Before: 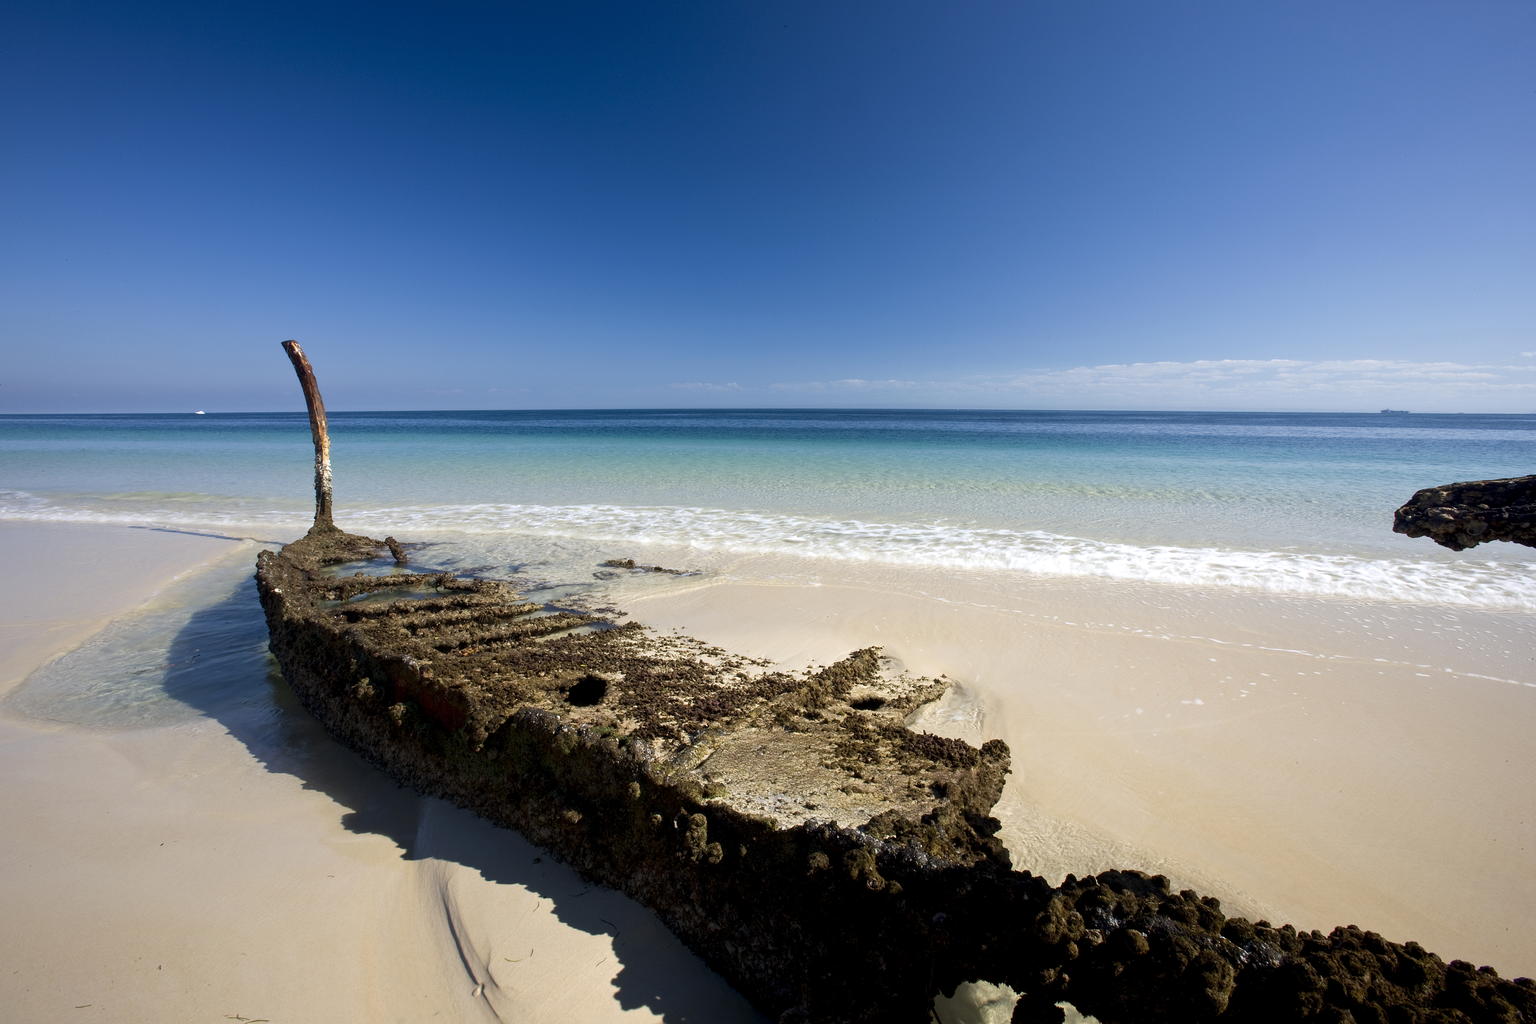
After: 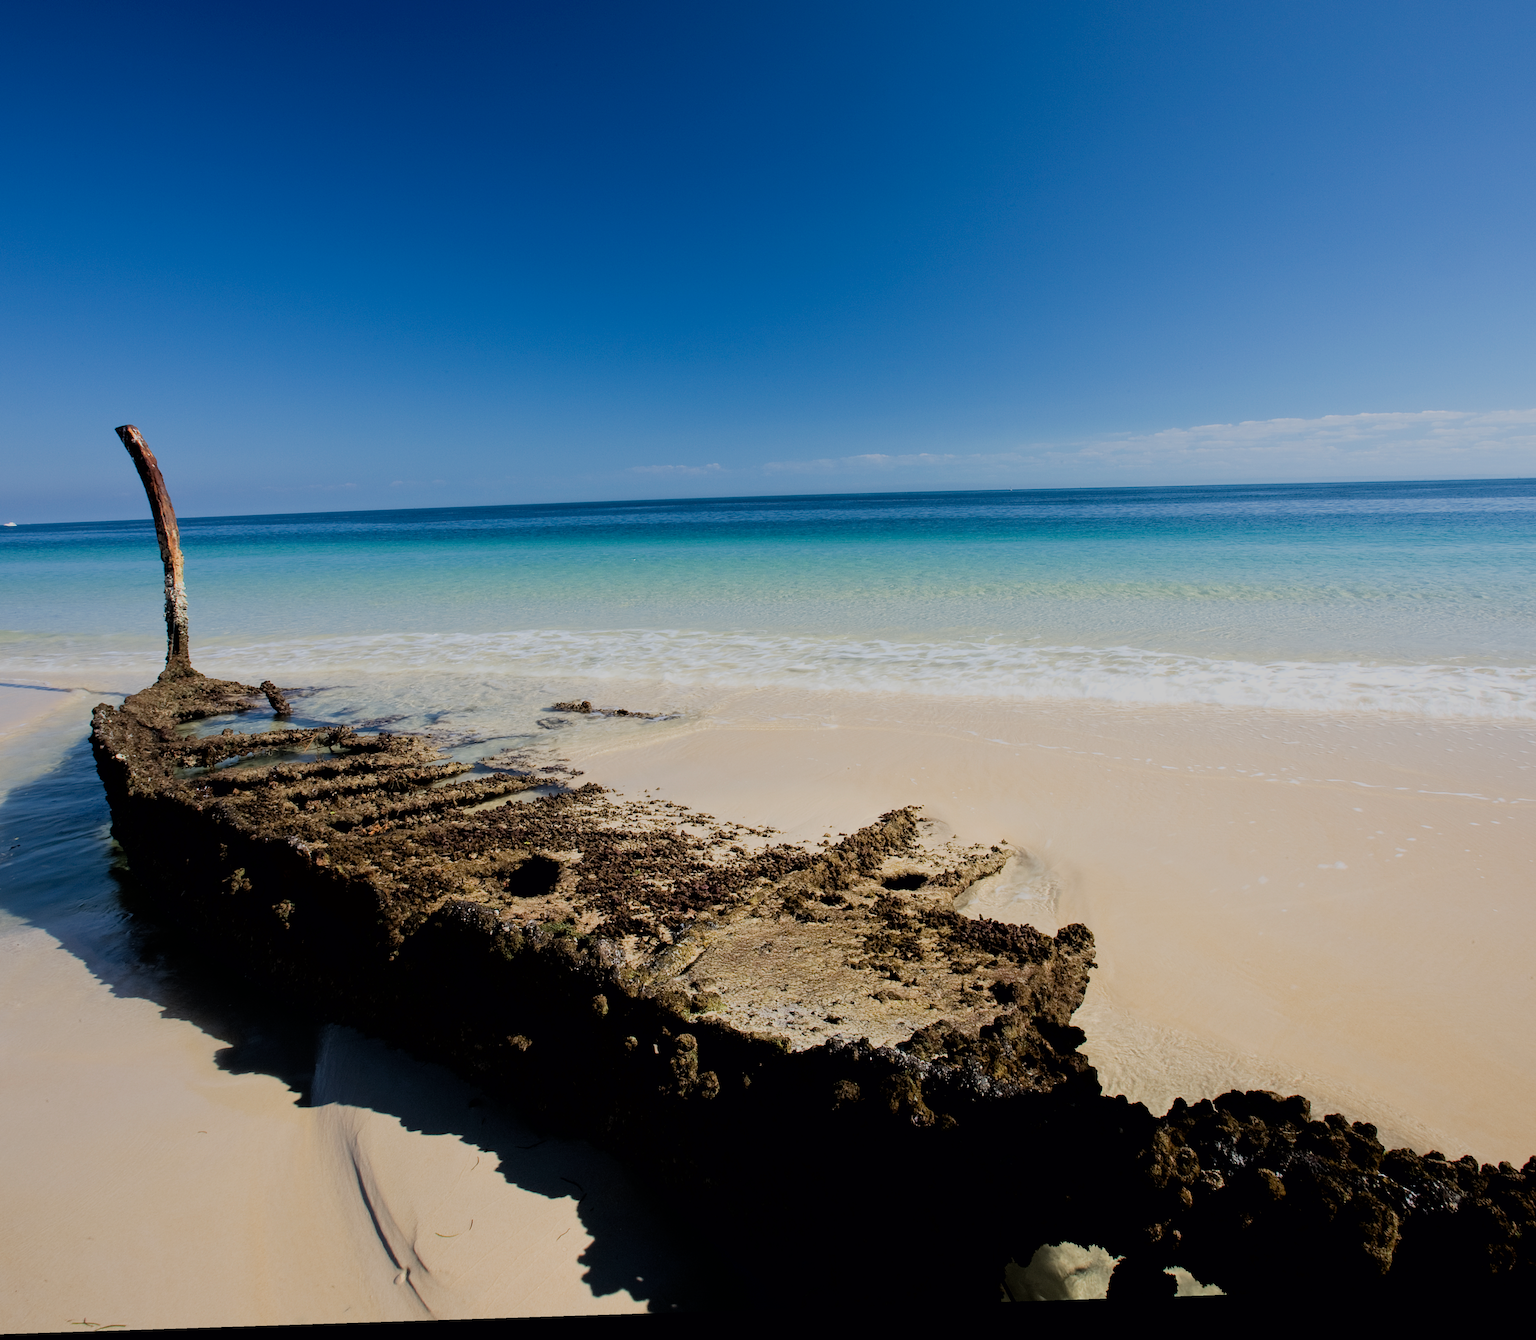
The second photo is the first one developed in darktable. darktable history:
filmic rgb: black relative exposure -6.15 EV, white relative exposure 6.96 EV, hardness 2.23, color science v6 (2022)
rotate and perspective: rotation -1.77°, lens shift (horizontal) 0.004, automatic cropping off
crop and rotate: left 13.15%, top 5.251%, right 12.609%
color balance: mode lift, gamma, gain (sRGB), lift [0.97, 1, 1, 1], gamma [1.03, 1, 1, 1]
